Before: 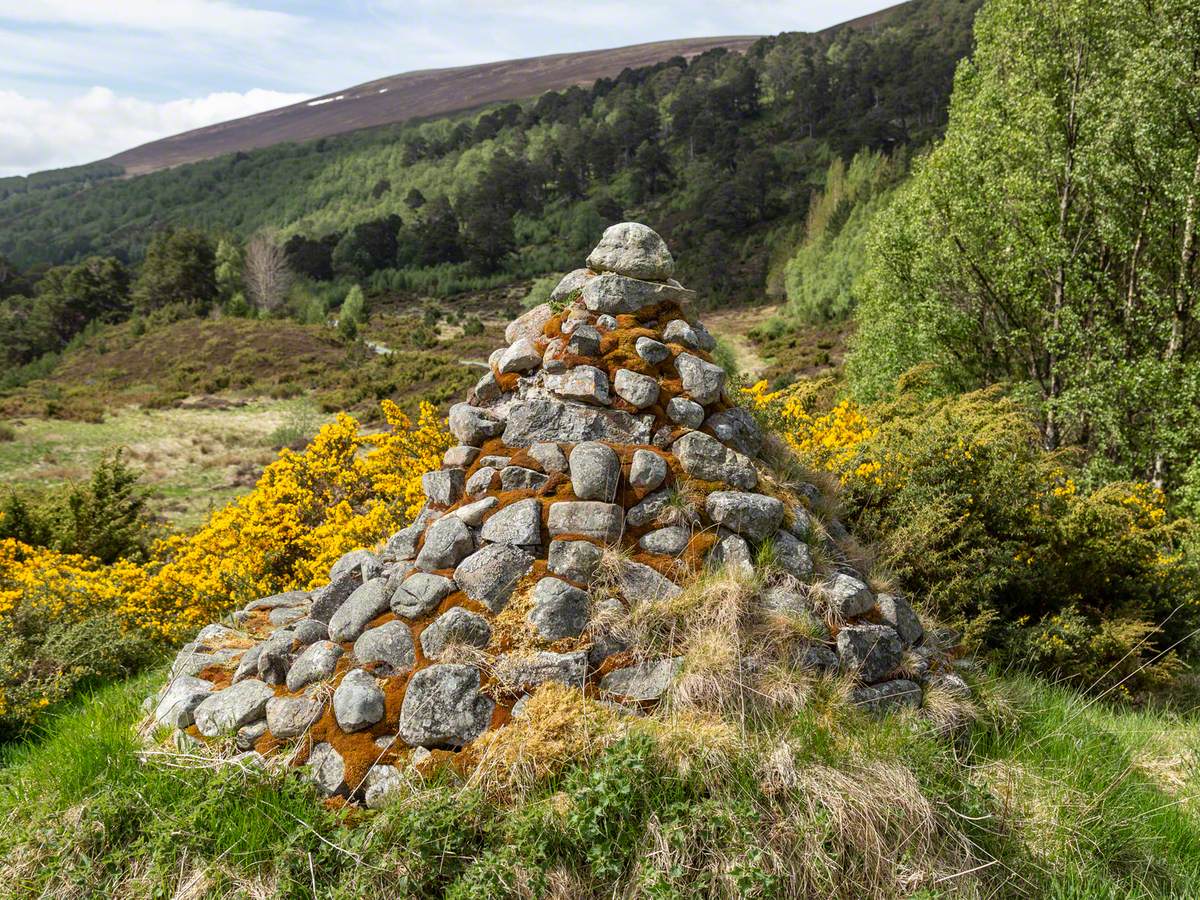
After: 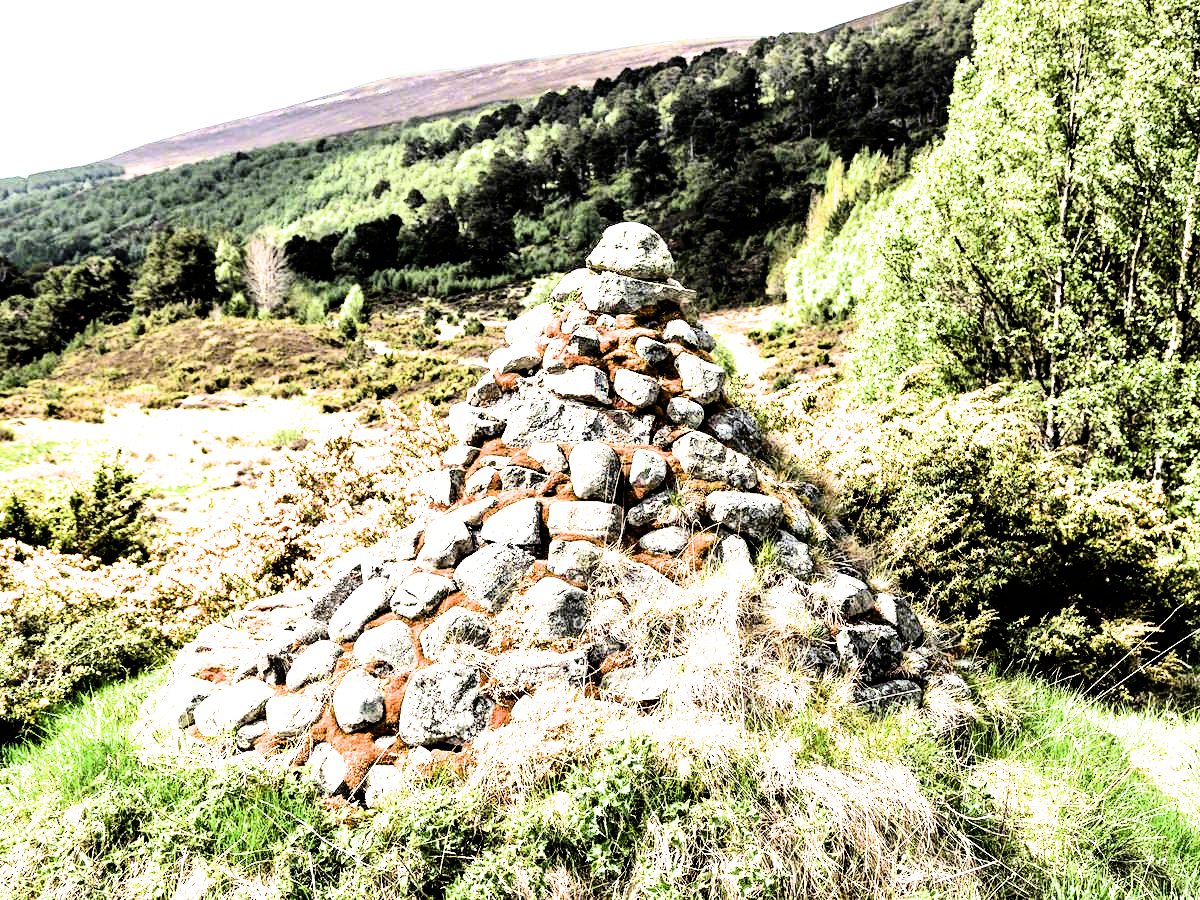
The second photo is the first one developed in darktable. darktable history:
filmic rgb: black relative exposure -3.75 EV, white relative exposure 2.4 EV, dynamic range scaling -50%, hardness 3.42, latitude 30%, contrast 1.8
tone equalizer: -8 EV -0.75 EV, -7 EV -0.7 EV, -6 EV -0.6 EV, -5 EV -0.4 EV, -3 EV 0.4 EV, -2 EV 0.6 EV, -1 EV 0.7 EV, +0 EV 0.75 EV, edges refinement/feathering 500, mask exposure compensation -1.57 EV, preserve details no
haze removal: compatibility mode true, adaptive false
exposure: black level correction 0, exposure 1.2 EV, compensate exposure bias true, compensate highlight preservation false
rgb levels: preserve colors max RGB
